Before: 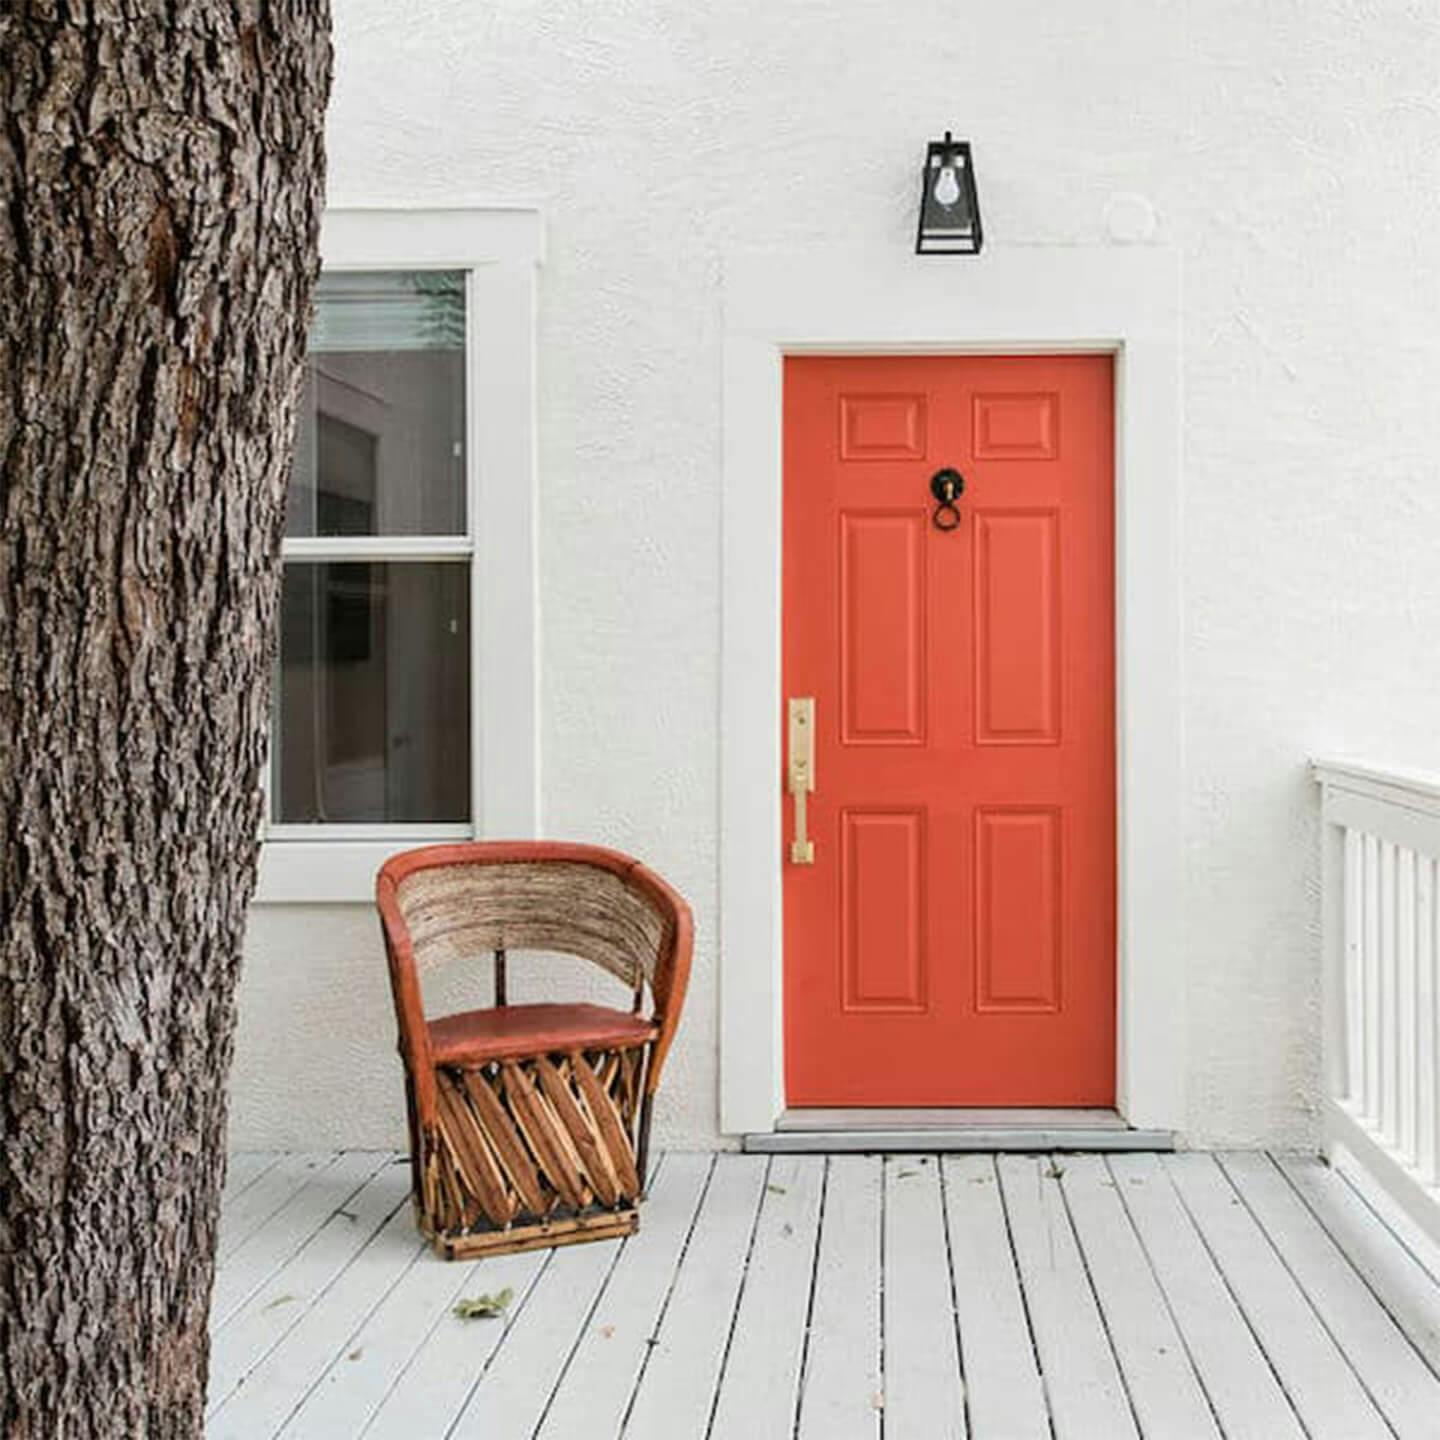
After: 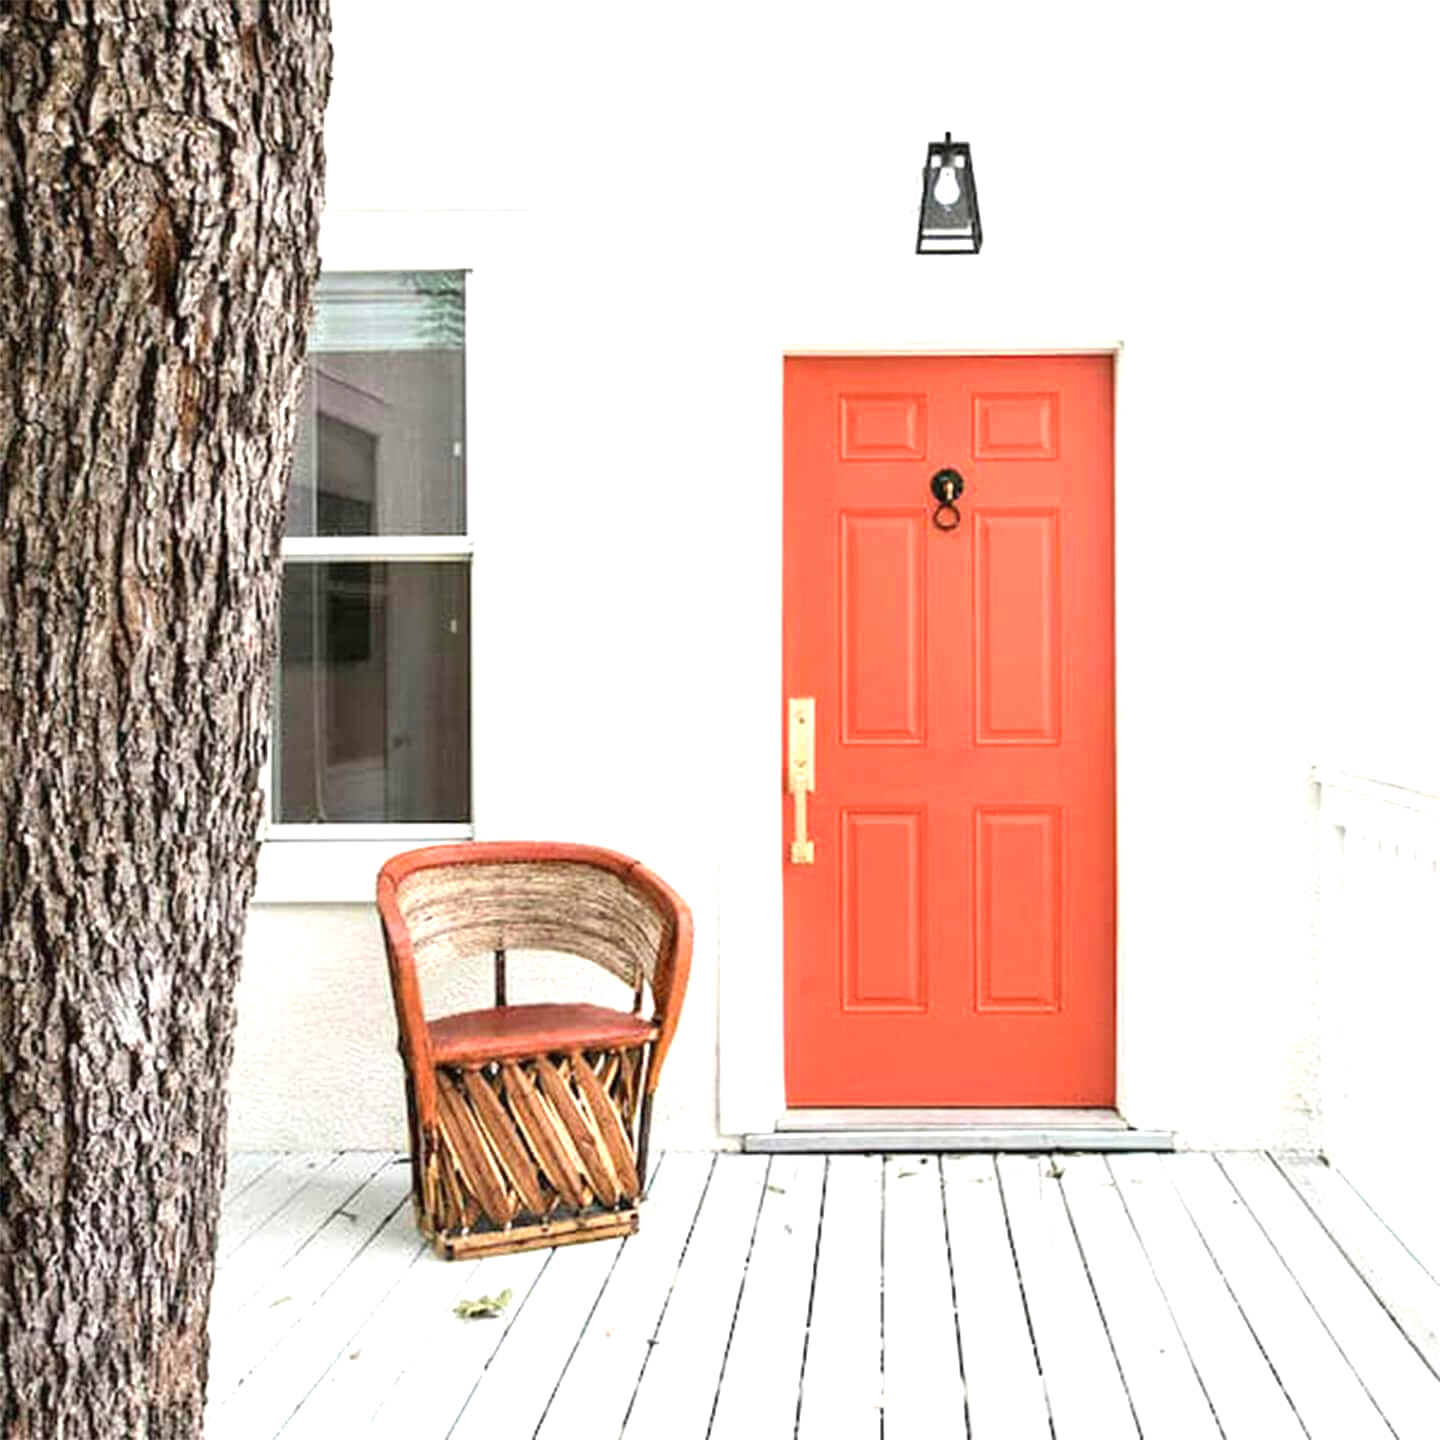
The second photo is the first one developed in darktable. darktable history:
tone equalizer: on, module defaults
exposure: black level correction 0, exposure 1.001 EV, compensate highlight preservation false
